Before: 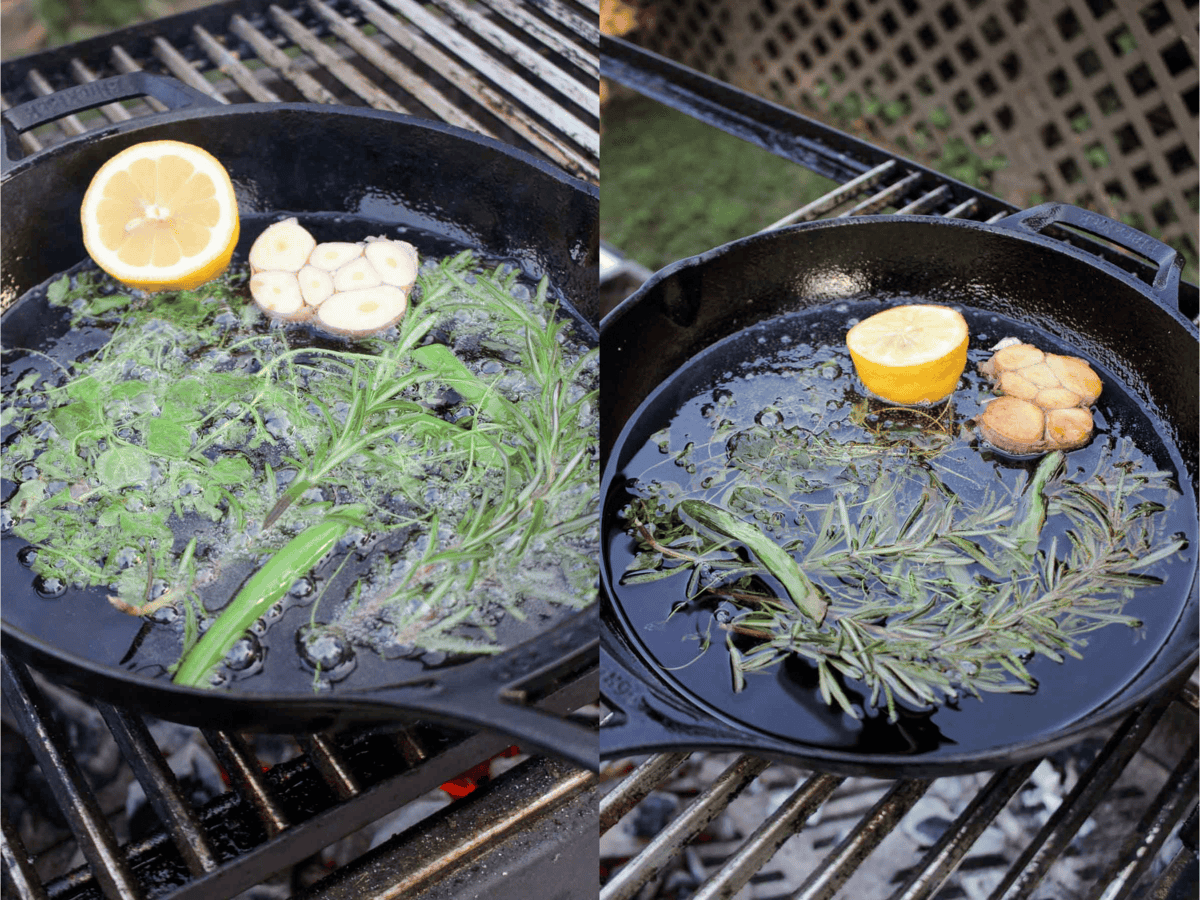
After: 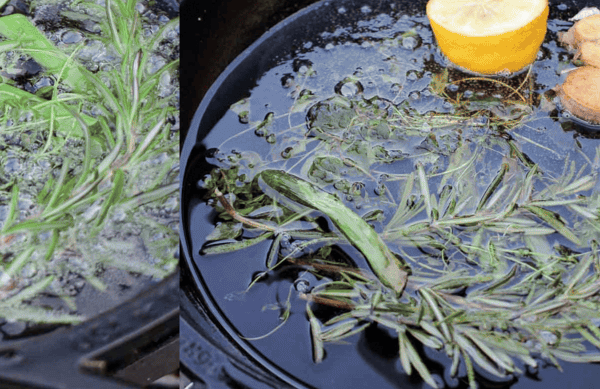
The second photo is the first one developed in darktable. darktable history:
crop: left 35.025%, top 36.709%, right 14.898%, bottom 19.967%
